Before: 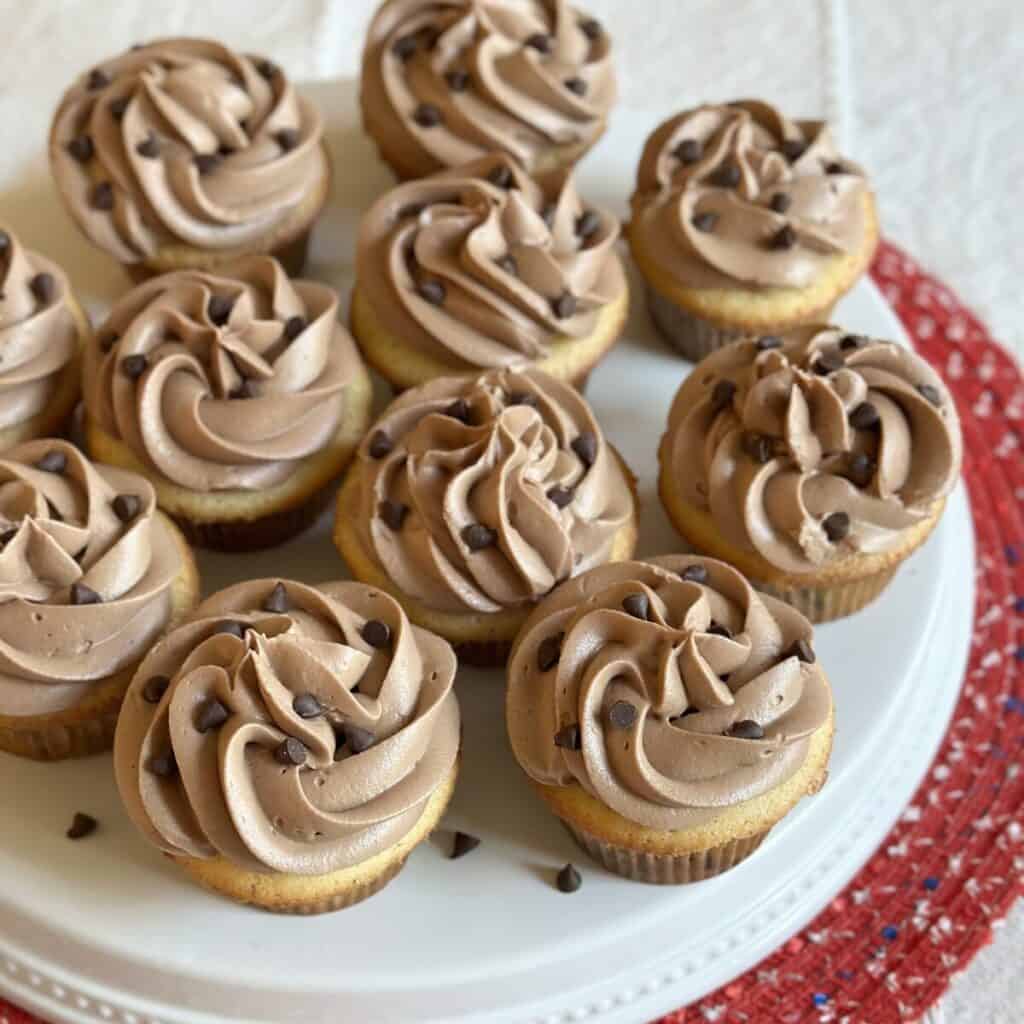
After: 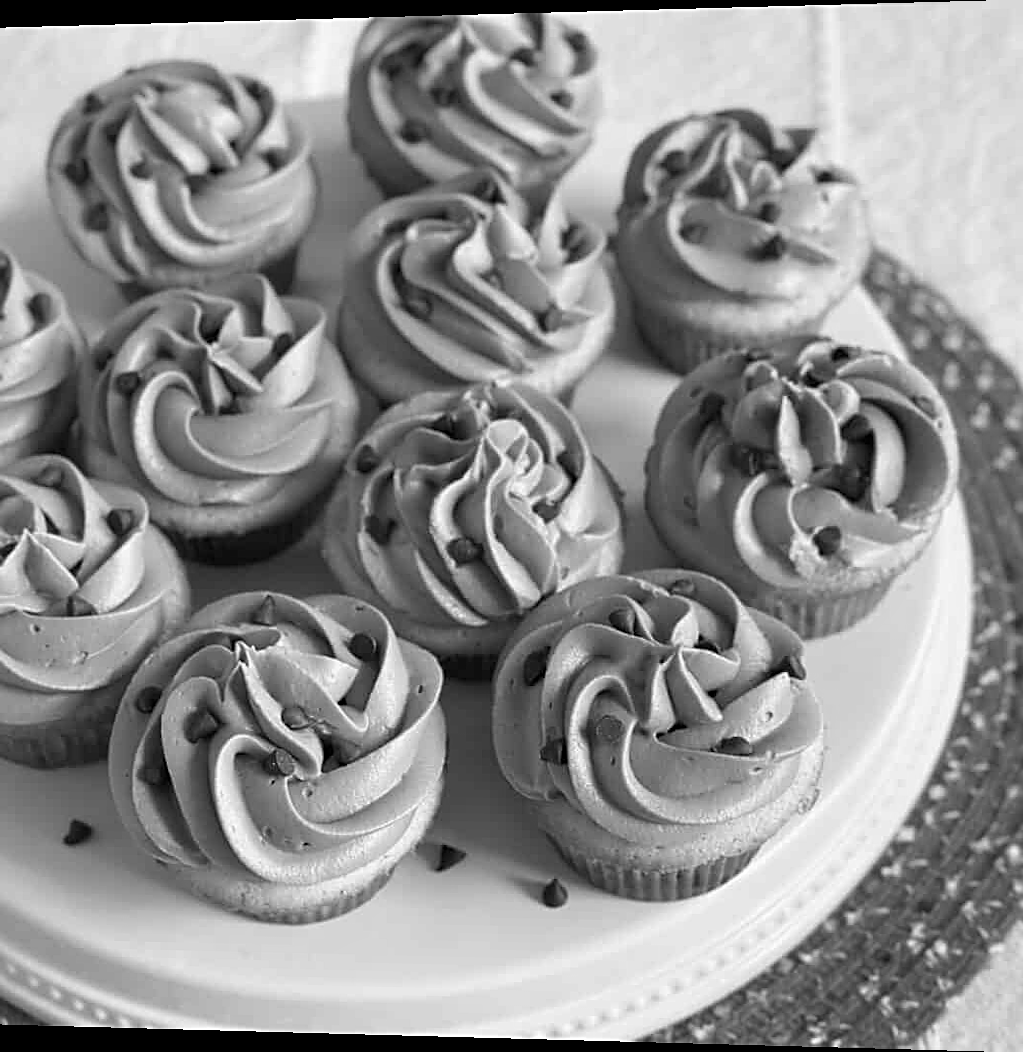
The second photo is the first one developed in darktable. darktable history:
monochrome: on, module defaults
sharpen: on, module defaults
rotate and perspective: lens shift (horizontal) -0.055, automatic cropping off
